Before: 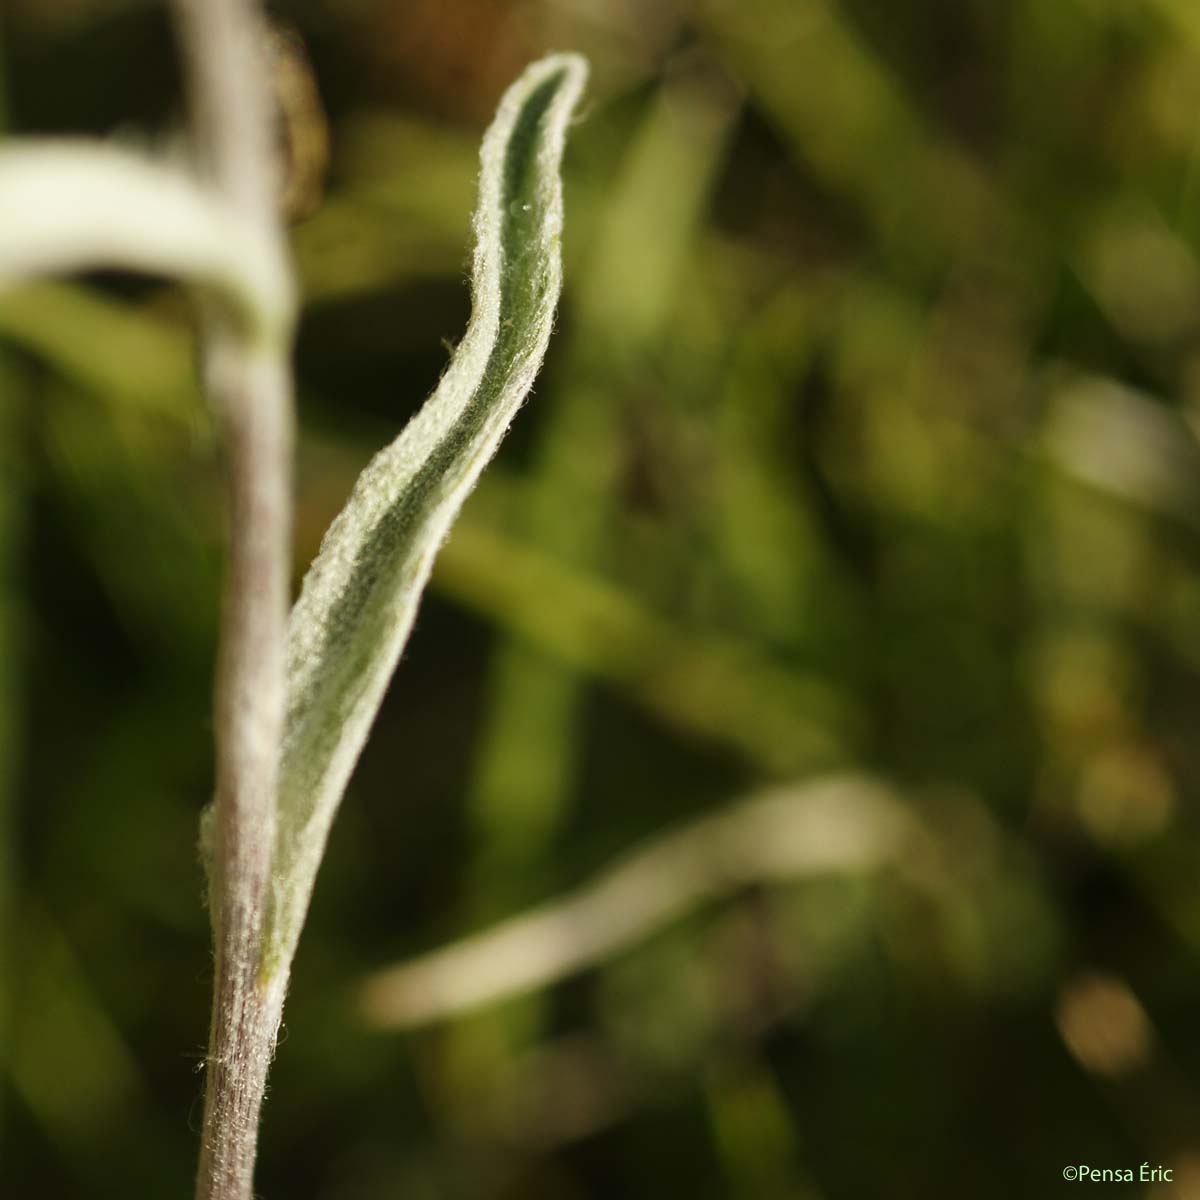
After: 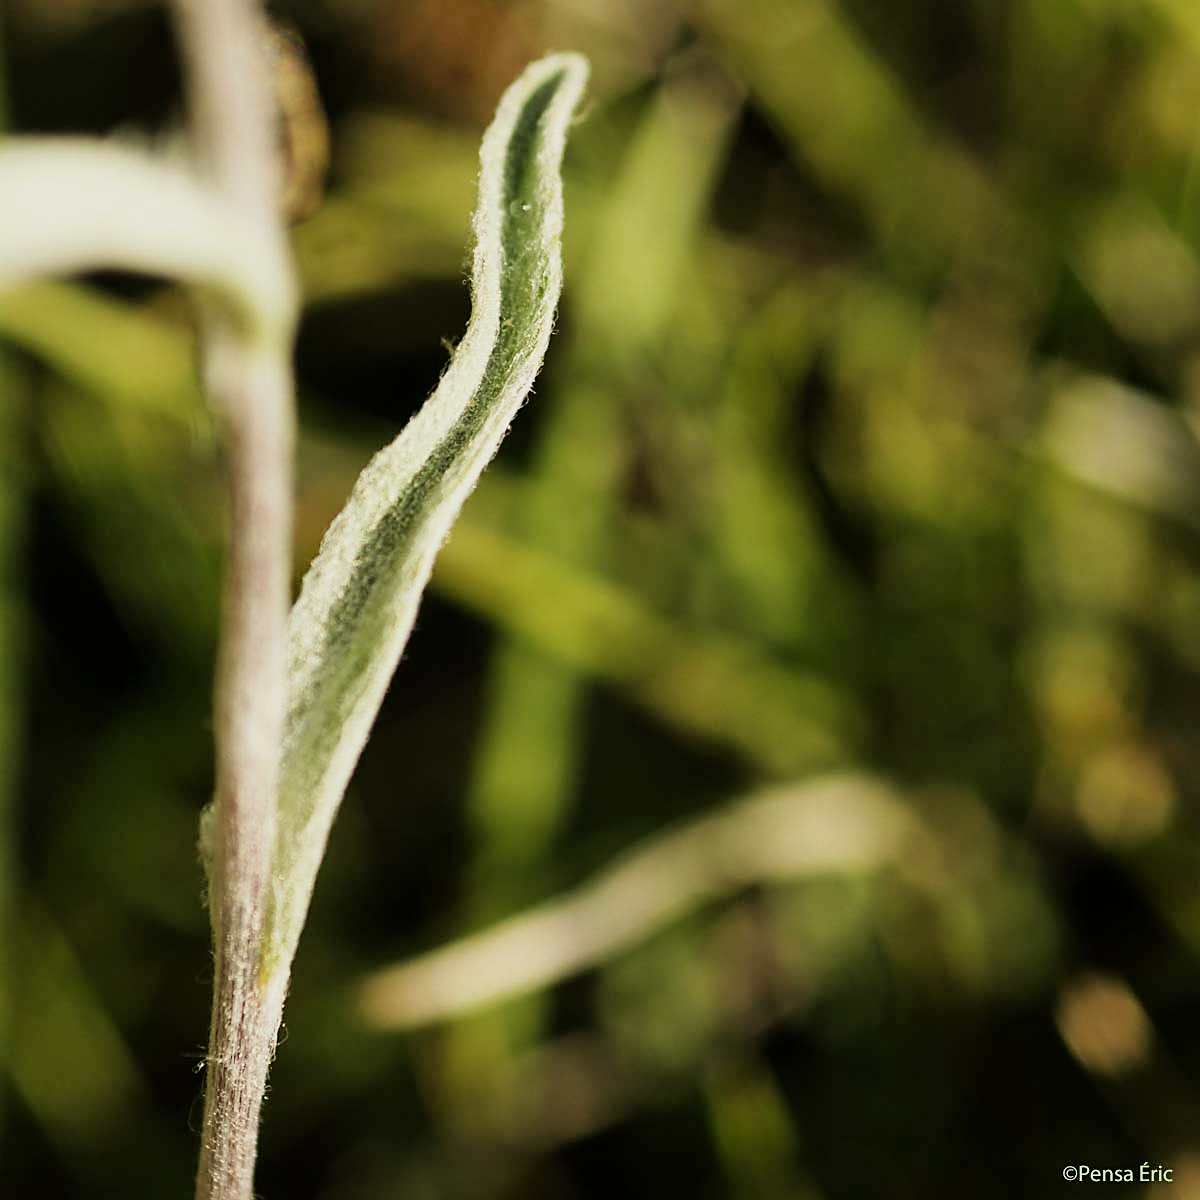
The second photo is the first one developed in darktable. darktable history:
exposure: exposure 0.638 EV, compensate highlight preservation false
filmic rgb: middle gray luminance 29.09%, black relative exposure -10.37 EV, white relative exposure 5.47 EV, target black luminance 0%, hardness 3.92, latitude 2.62%, contrast 1.12, highlights saturation mix 5.26%, shadows ↔ highlights balance 14.79%
sharpen: on, module defaults
